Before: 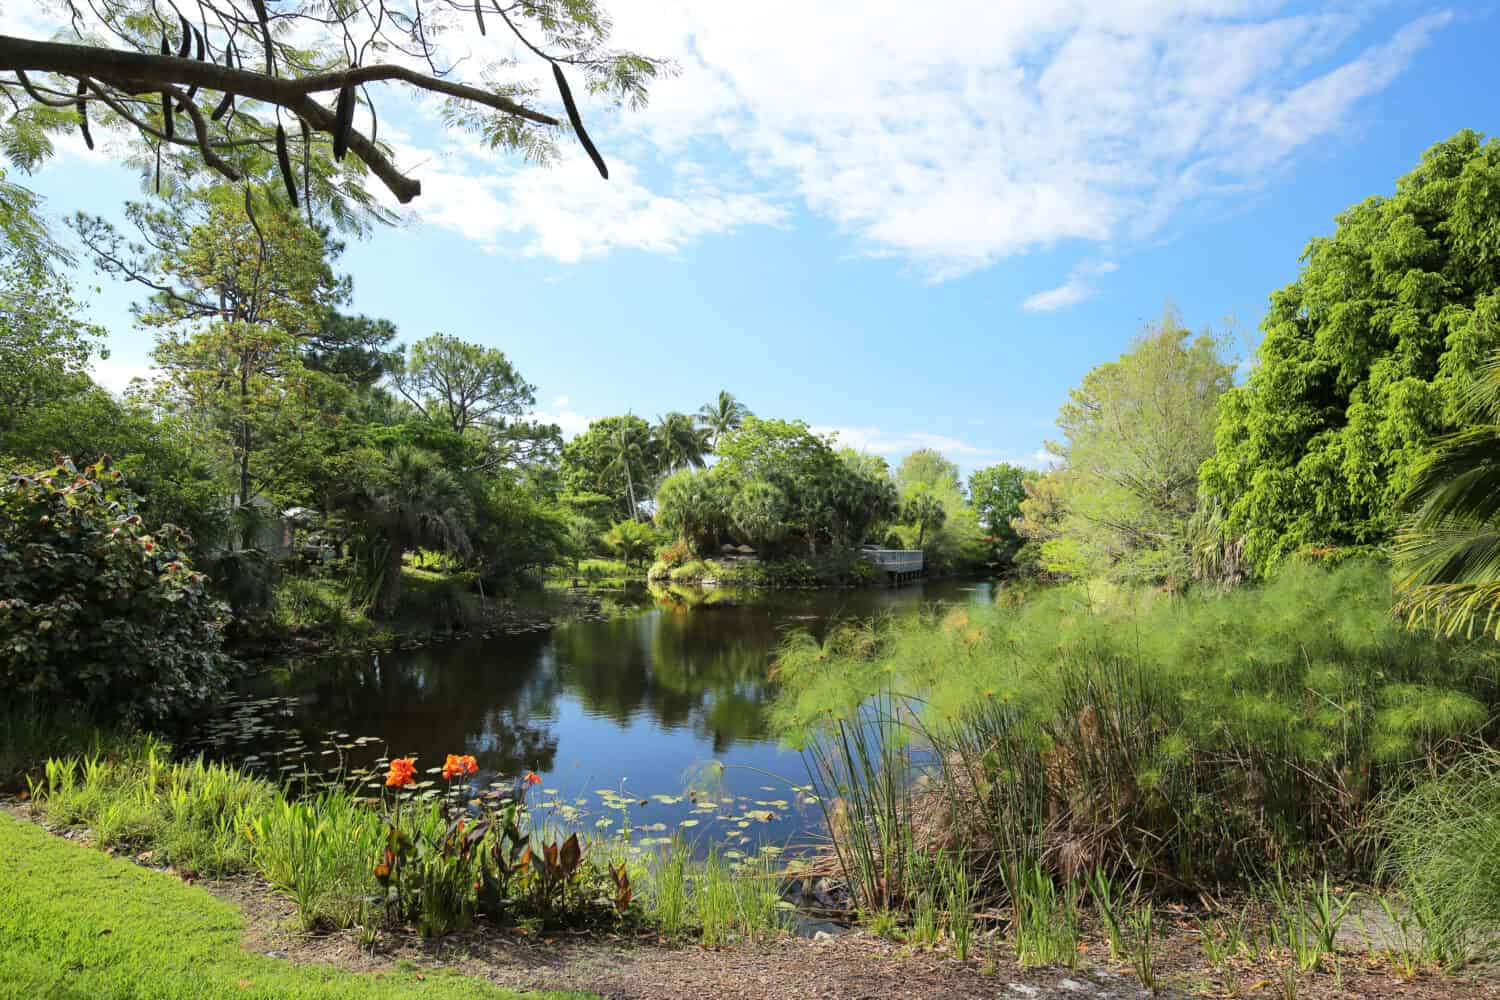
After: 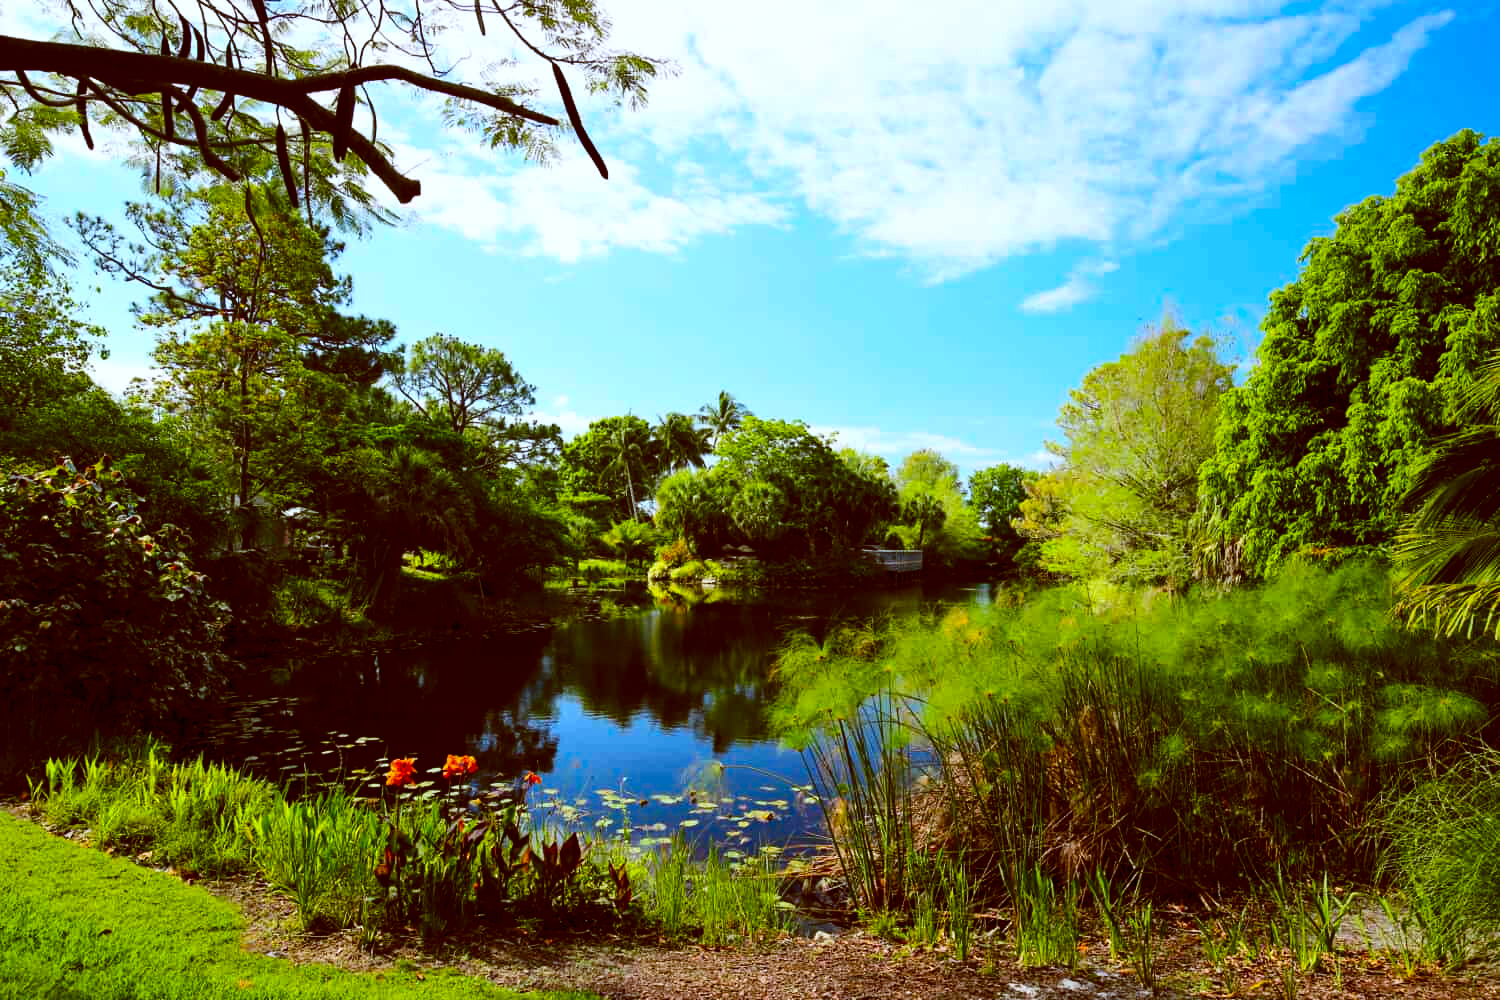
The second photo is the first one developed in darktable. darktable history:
color balance rgb: global offset › chroma 0.4%, global offset › hue 36.38°, perceptual saturation grading › global saturation 28.96%, perceptual saturation grading › mid-tones 11.92%, perceptual saturation grading › shadows 11.219%
color correction: highlights a* -3.86, highlights b* -10.87
contrast brightness saturation: contrast 0.22, brightness -0.192, saturation 0.239
